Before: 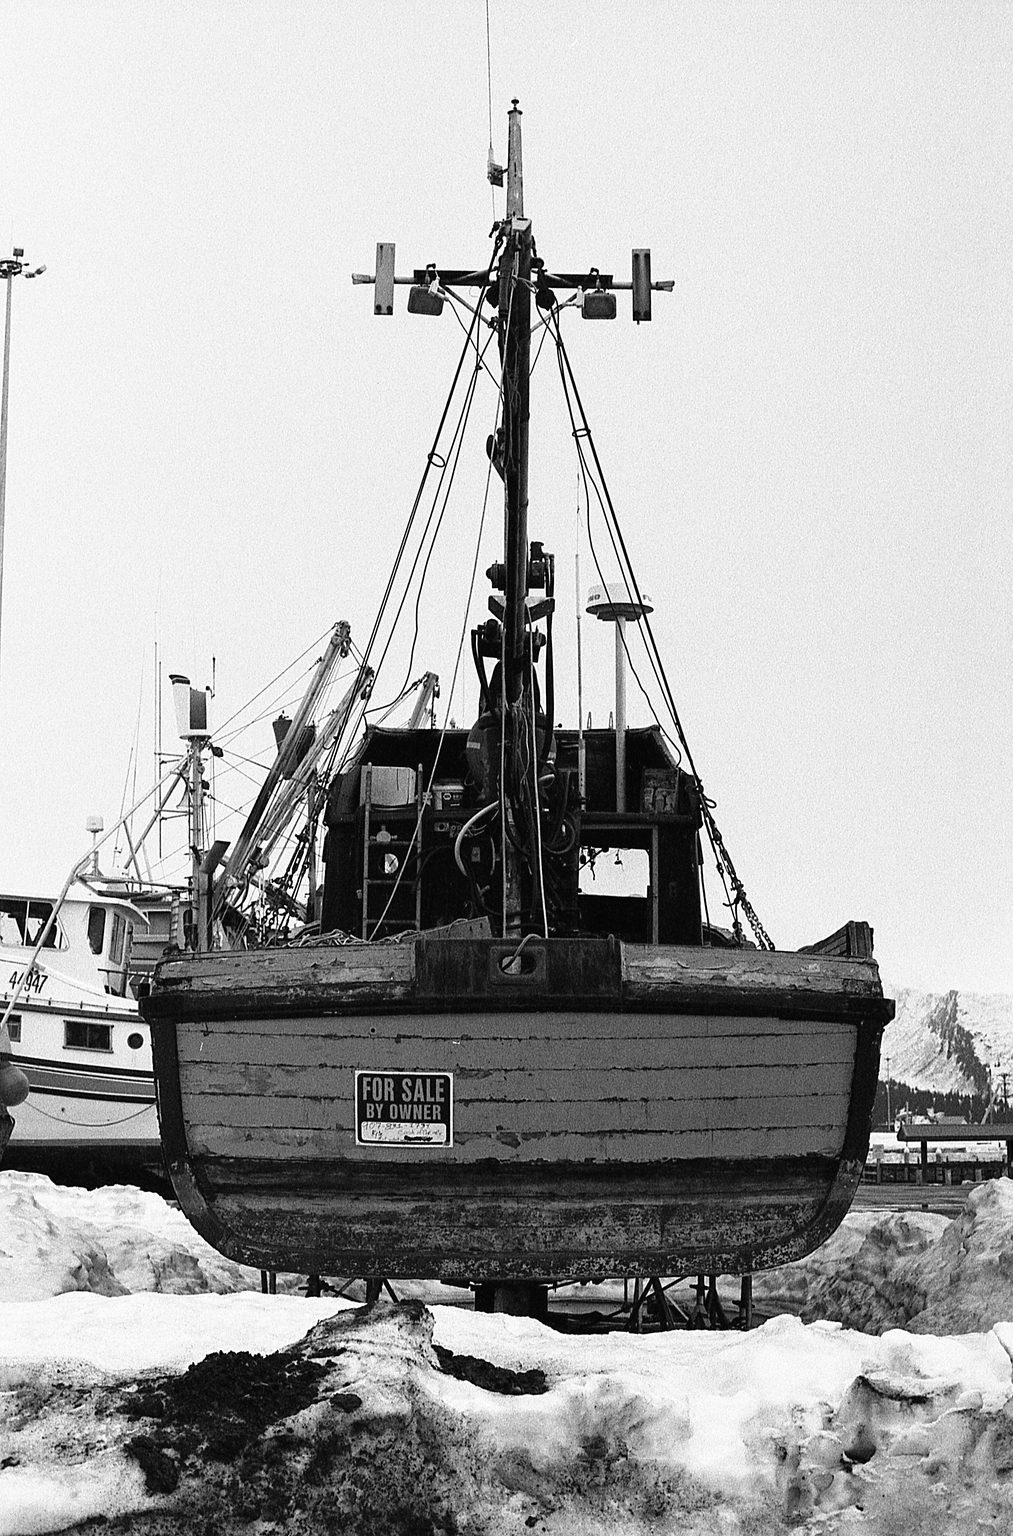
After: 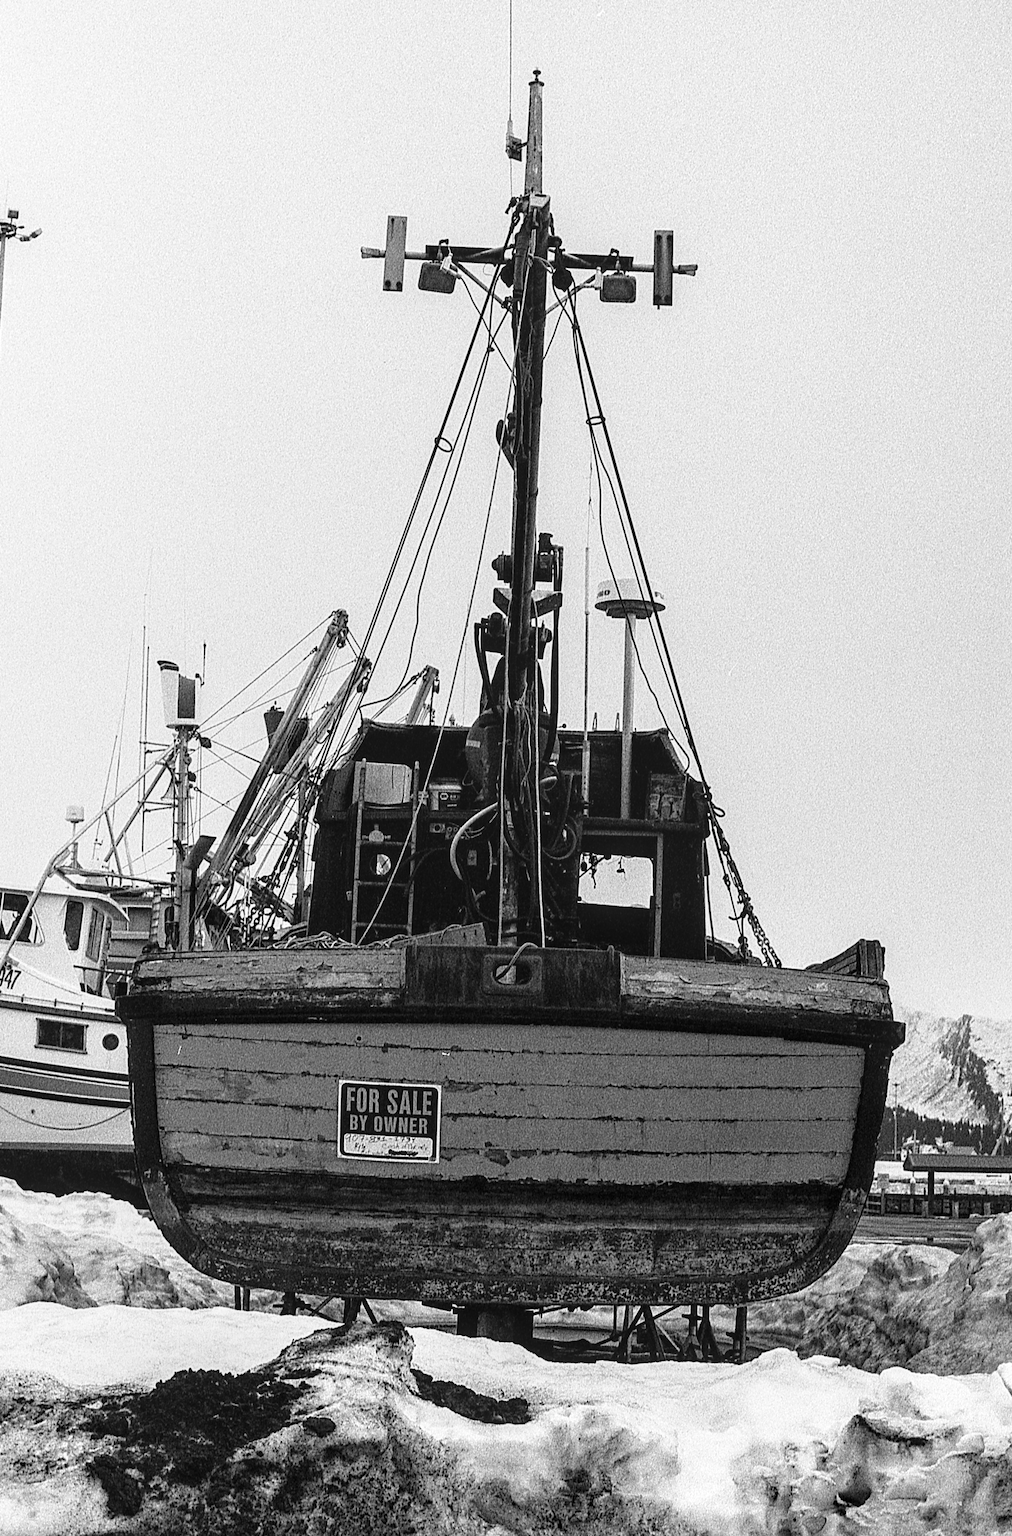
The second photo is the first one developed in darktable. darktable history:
color balance rgb: linear chroma grading › global chroma 8.806%, perceptual saturation grading › global saturation 28.987%, perceptual saturation grading › mid-tones 12.407%, perceptual saturation grading › shadows 9.814%
velvia: on, module defaults
local contrast: on, module defaults
crop and rotate: angle -1.73°
